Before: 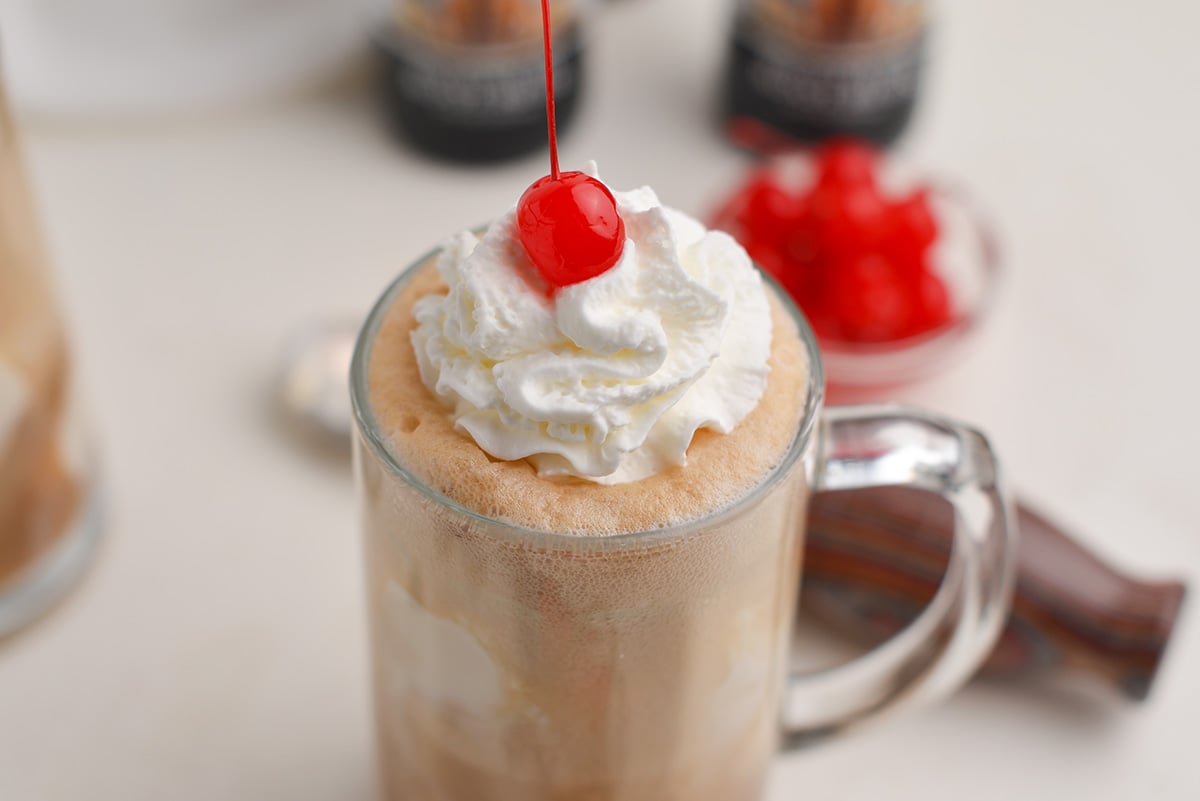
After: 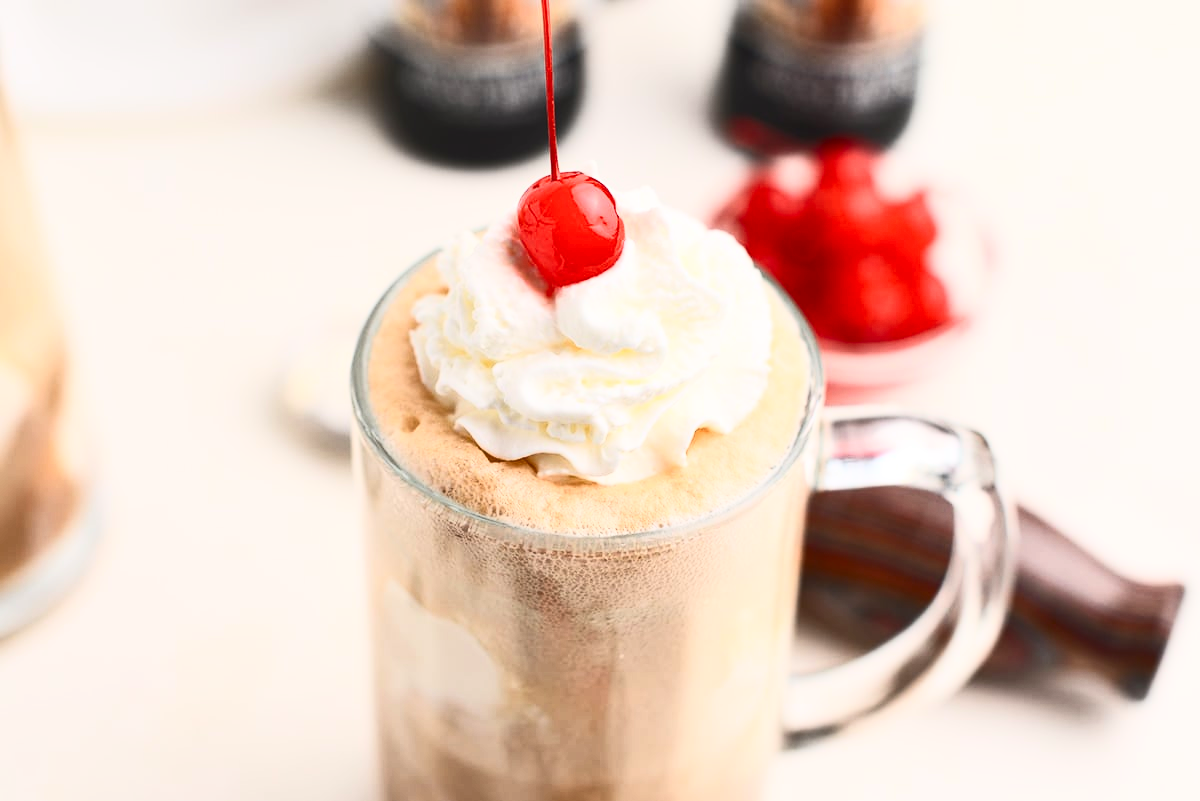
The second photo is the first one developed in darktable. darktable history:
contrast brightness saturation: contrast 0.63, brightness 0.332, saturation 0.141
